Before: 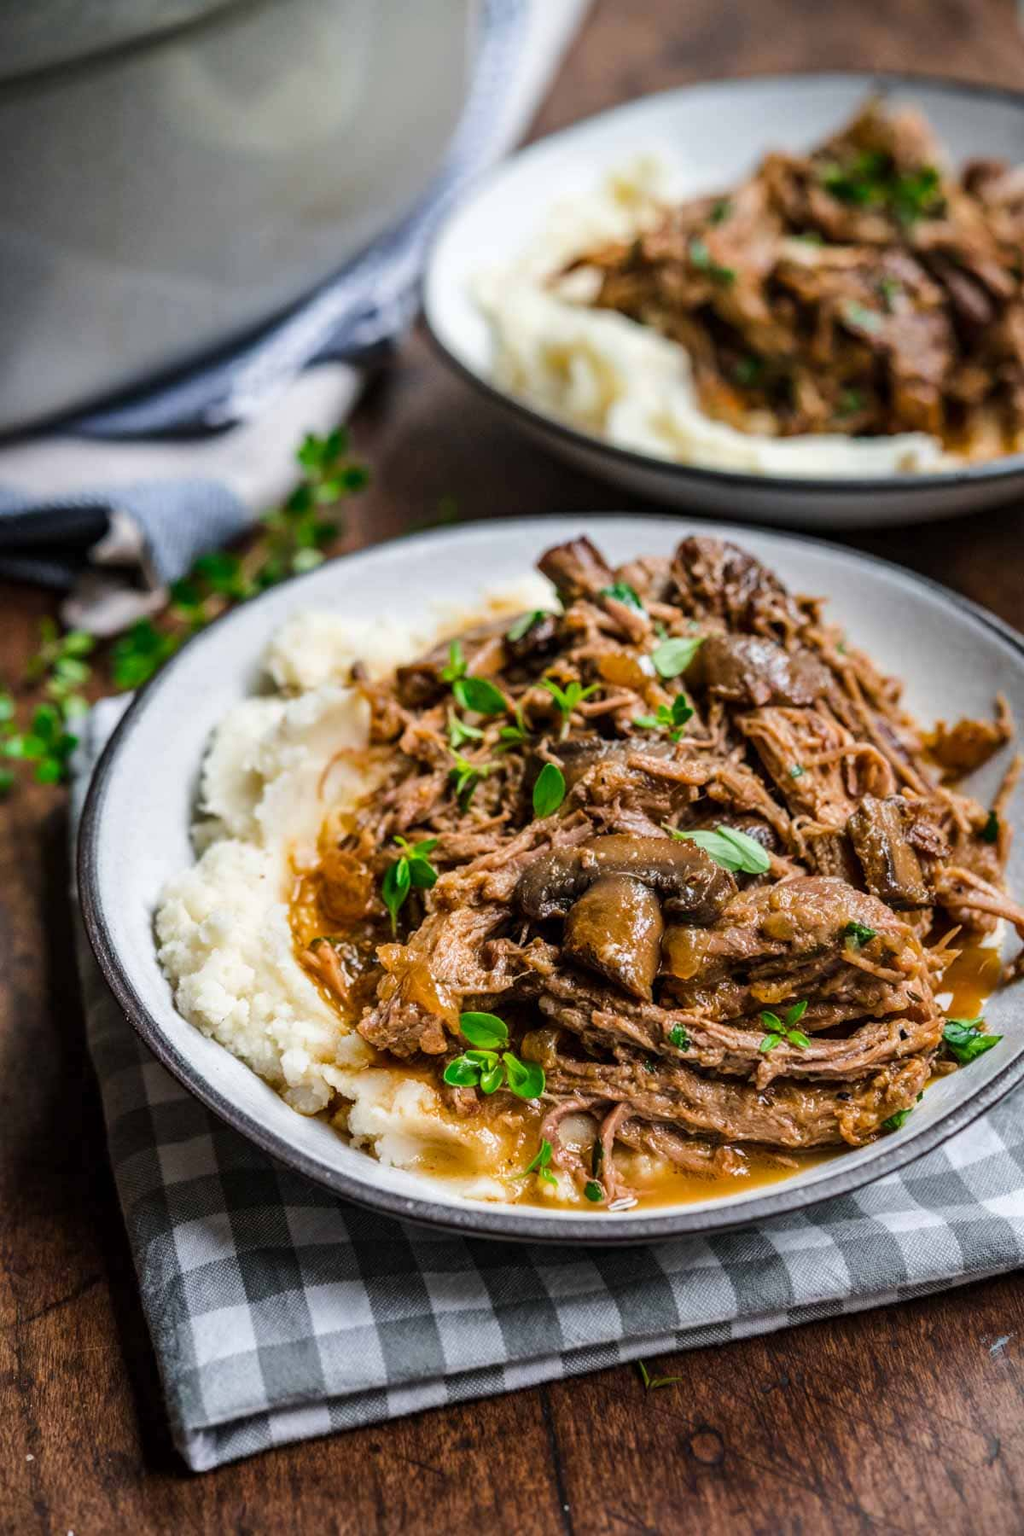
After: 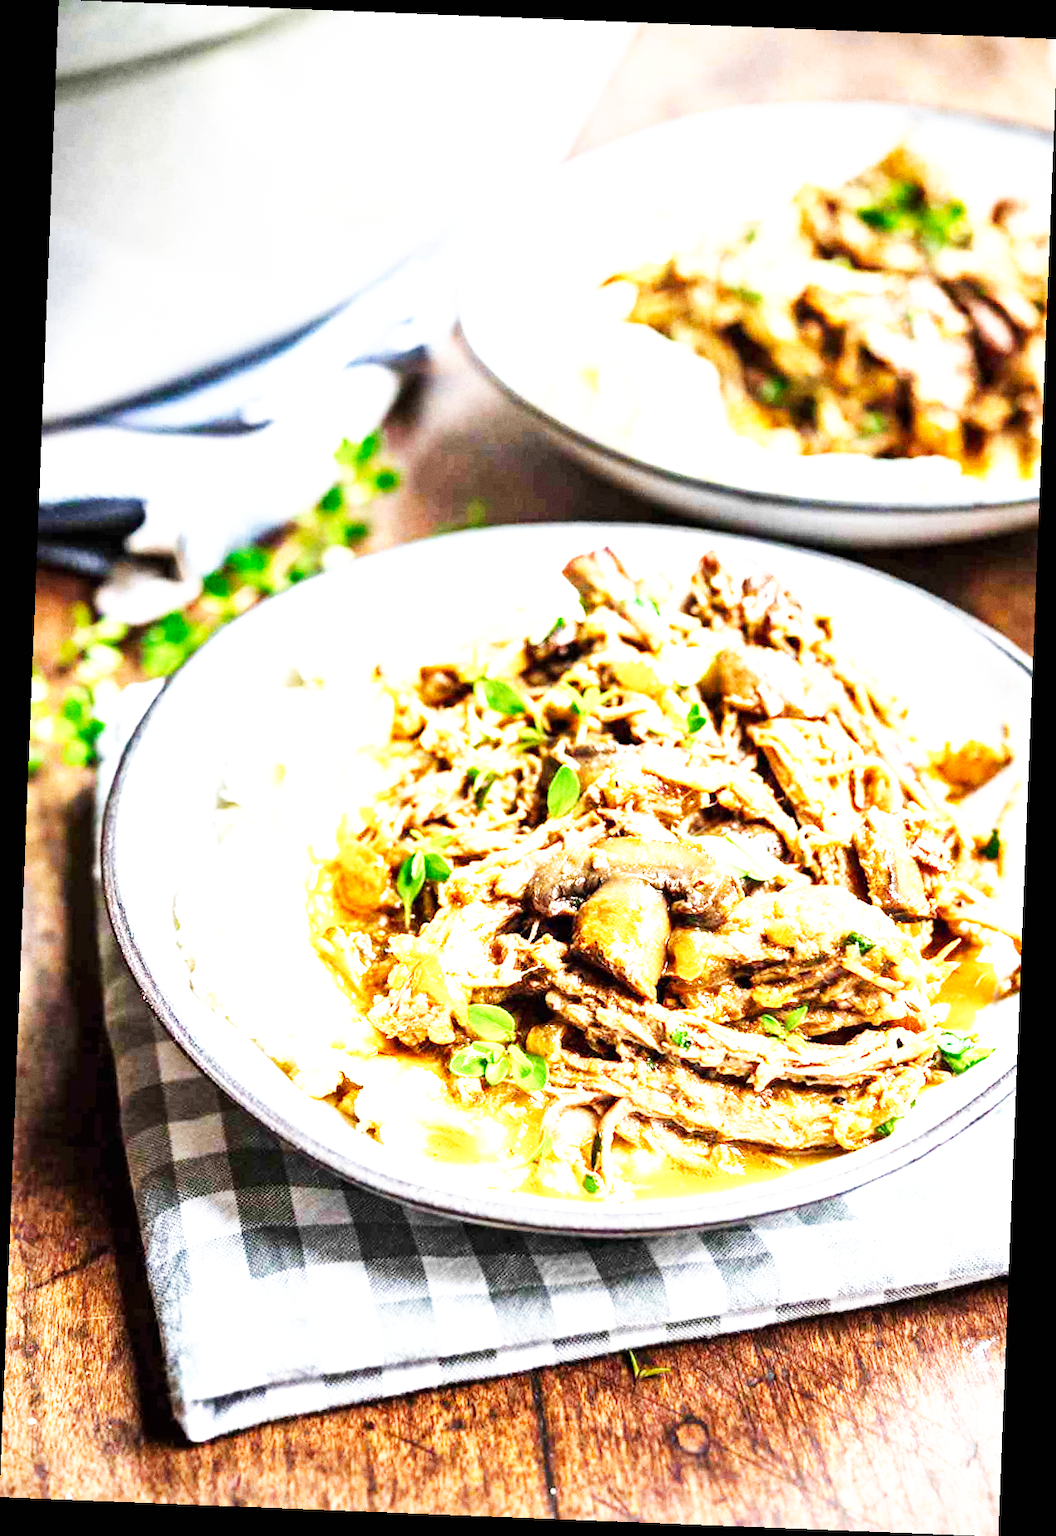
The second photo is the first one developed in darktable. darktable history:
exposure: exposure 2 EV, compensate highlight preservation false
contrast brightness saturation: saturation -0.05
grain: coarseness 7.08 ISO, strength 21.67%, mid-tones bias 59.58%
base curve: curves: ch0 [(0, 0) (0.007, 0.004) (0.027, 0.03) (0.046, 0.07) (0.207, 0.54) (0.442, 0.872) (0.673, 0.972) (1, 1)], preserve colors none
rotate and perspective: rotation 2.27°, automatic cropping off
